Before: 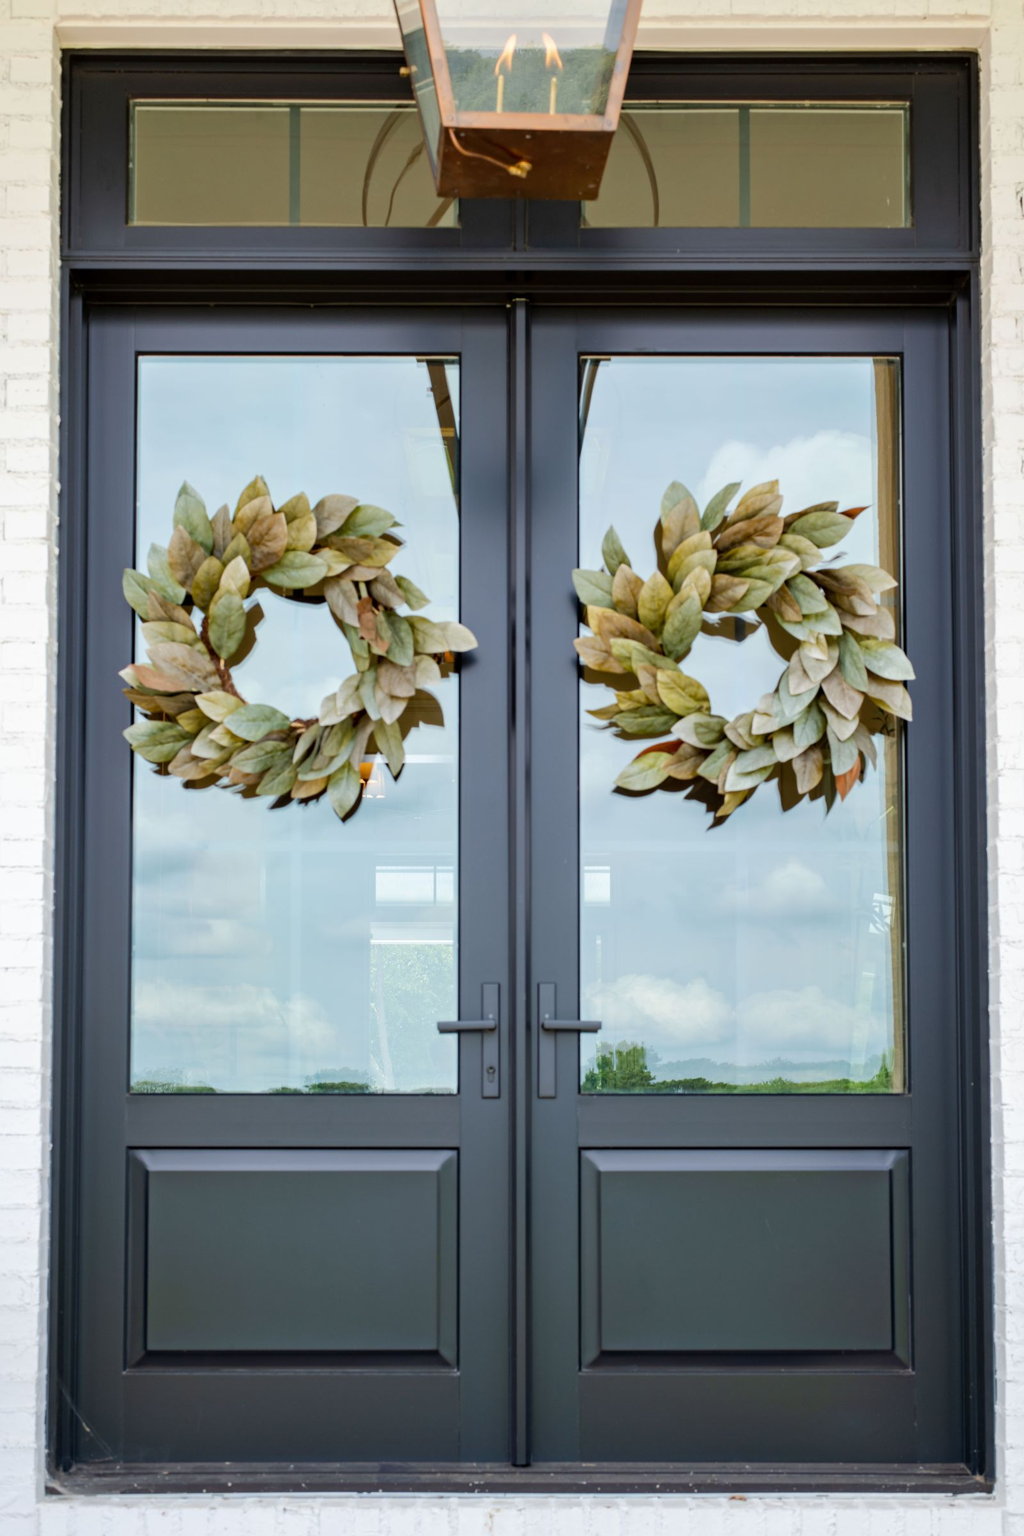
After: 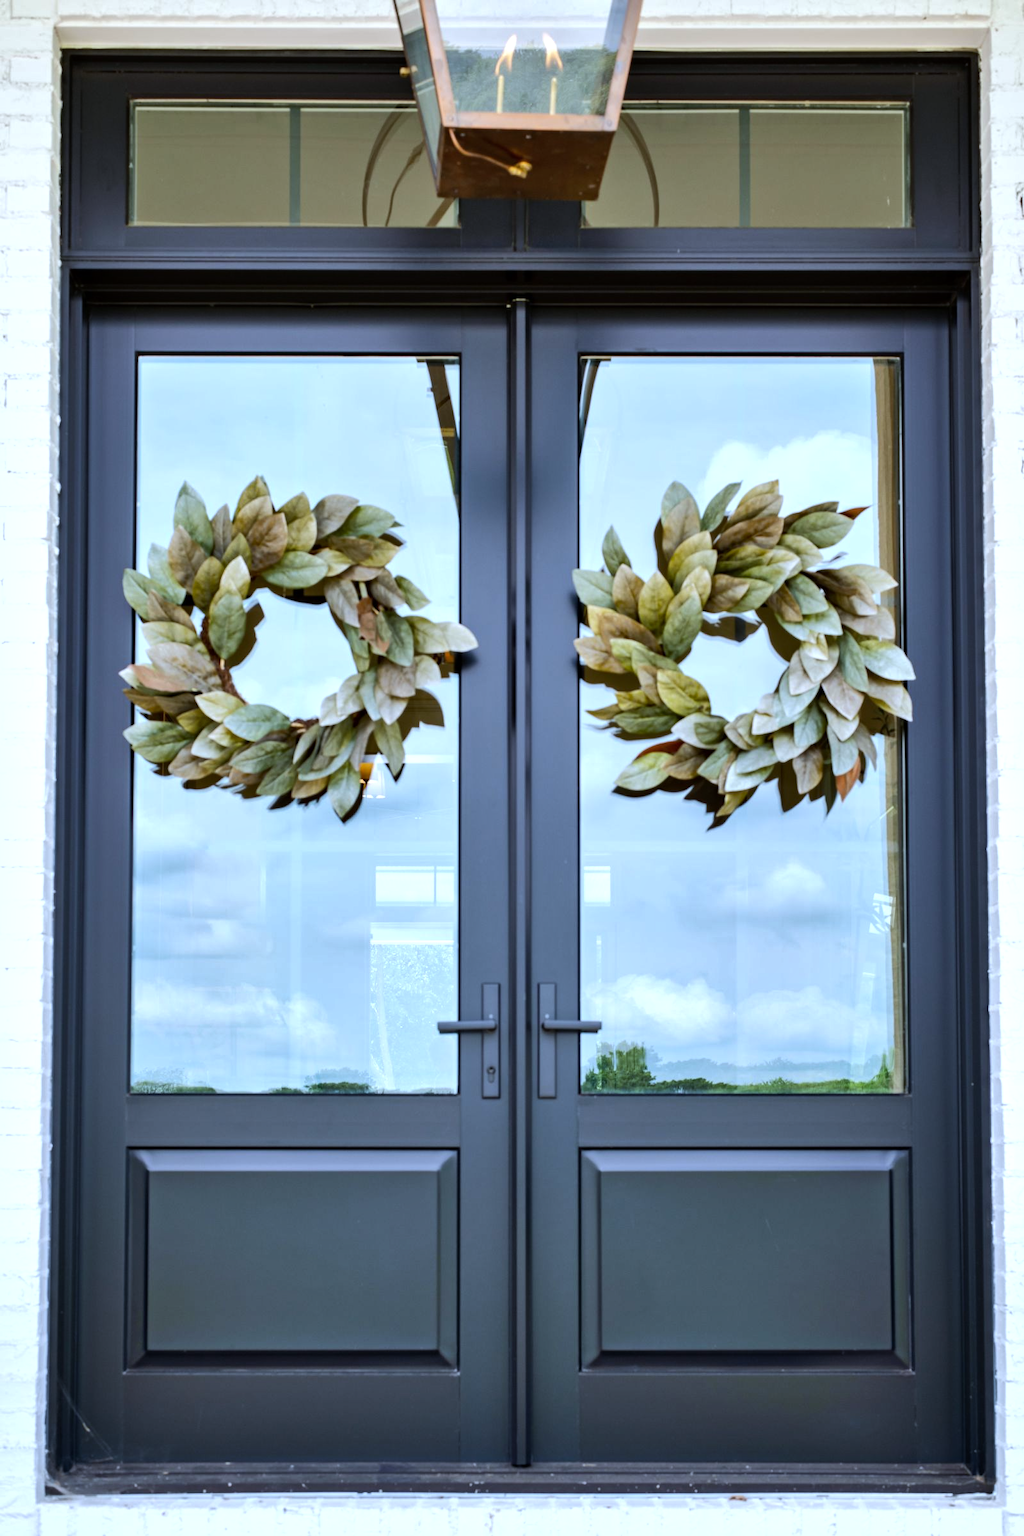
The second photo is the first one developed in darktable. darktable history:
white balance: red 0.926, green 1.003, blue 1.133
shadows and highlights: highlights color adjustment 0%, soften with gaussian
tone equalizer: -8 EV -0.417 EV, -7 EV -0.389 EV, -6 EV -0.333 EV, -5 EV -0.222 EV, -3 EV 0.222 EV, -2 EV 0.333 EV, -1 EV 0.389 EV, +0 EV 0.417 EV, edges refinement/feathering 500, mask exposure compensation -1.57 EV, preserve details no
